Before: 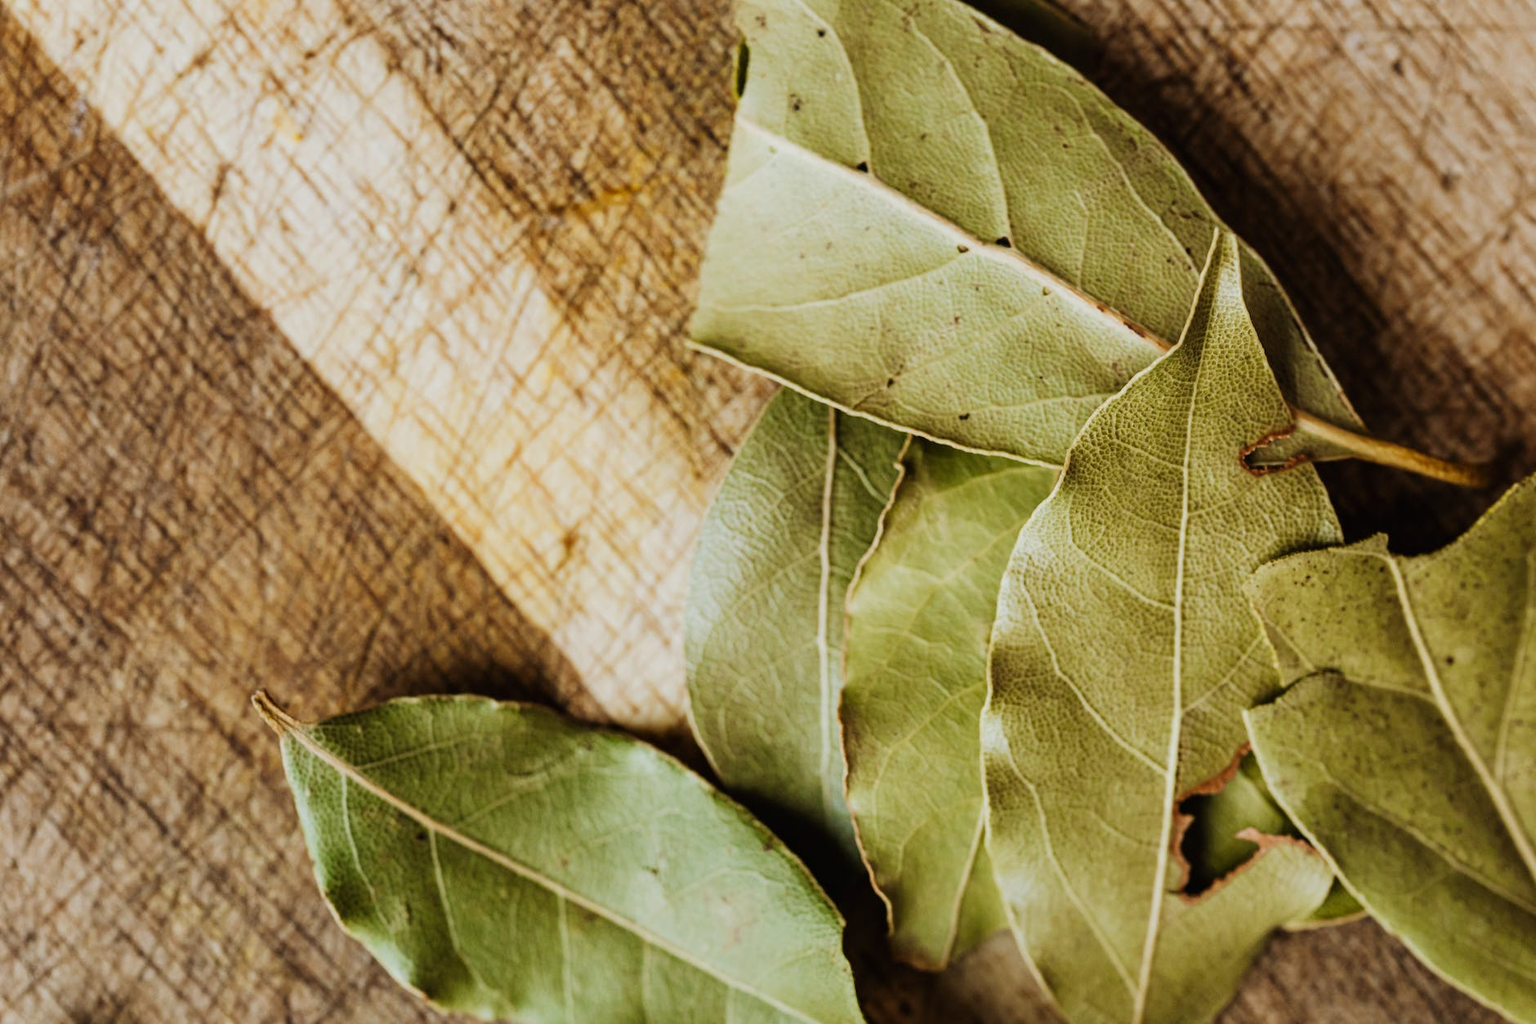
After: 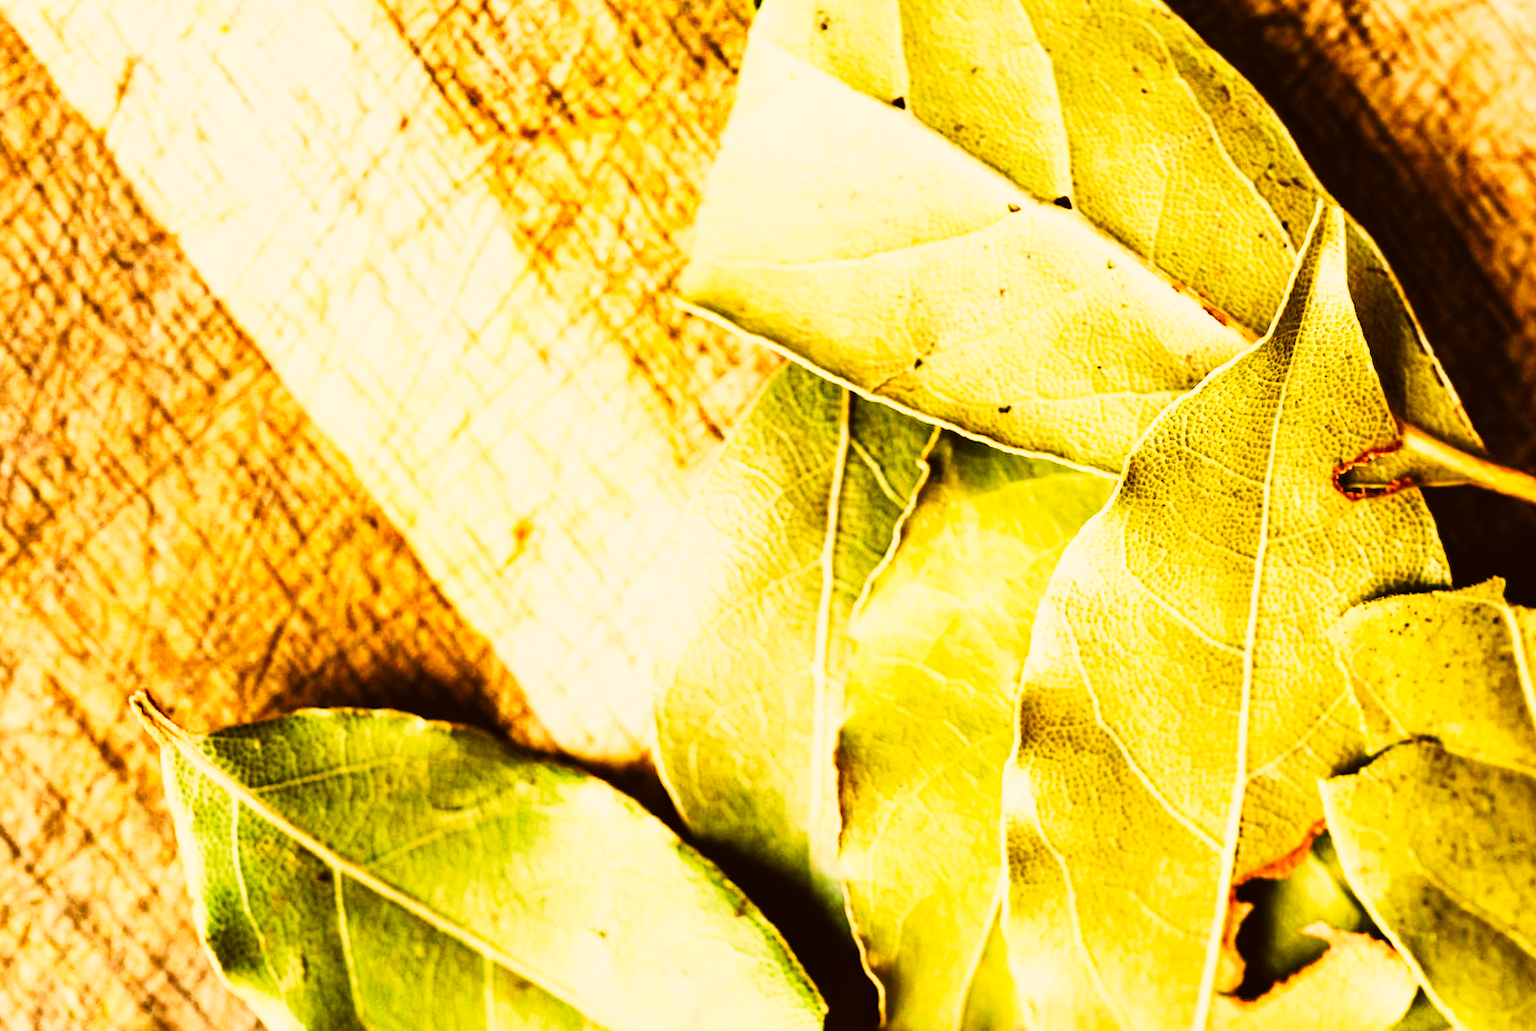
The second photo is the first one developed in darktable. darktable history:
crop and rotate: angle -3.19°, left 5.363%, top 5.171%, right 4.643%, bottom 4.153%
color correction: highlights a* 8.86, highlights b* 15.2, shadows a* -0.508, shadows b* 27.06
contrast brightness saturation: contrast 0.198, brightness 0.17, saturation 0.219
base curve: curves: ch0 [(0, 0) (0.007, 0.004) (0.027, 0.03) (0.046, 0.07) (0.207, 0.54) (0.442, 0.872) (0.673, 0.972) (1, 1)], preserve colors none
